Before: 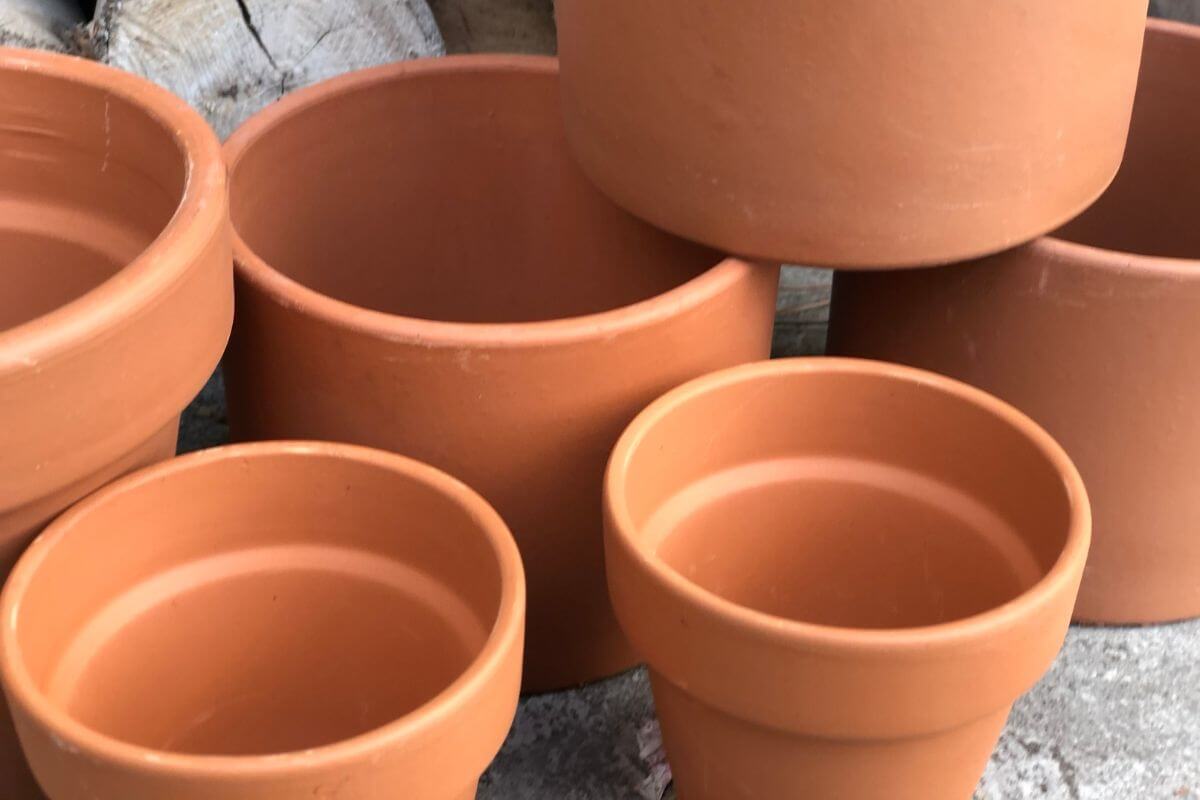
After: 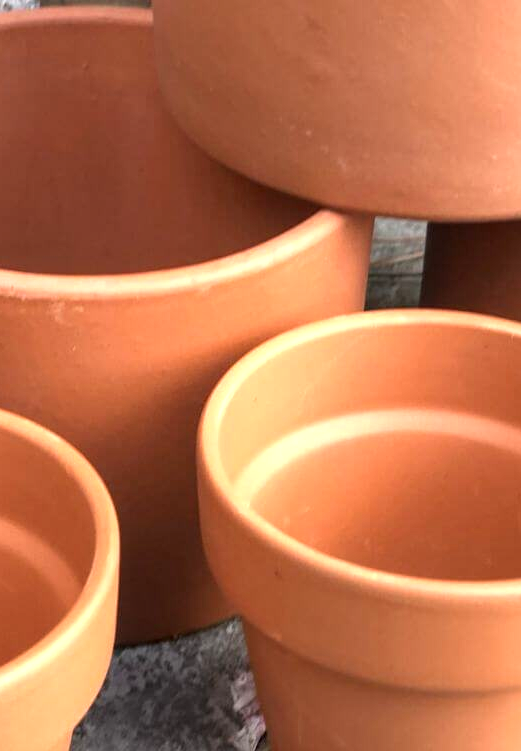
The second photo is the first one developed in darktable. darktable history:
crop: left 33.85%, top 6.044%, right 22.725%
local contrast: on, module defaults
exposure: exposure 0.729 EV, compensate highlight preservation false
